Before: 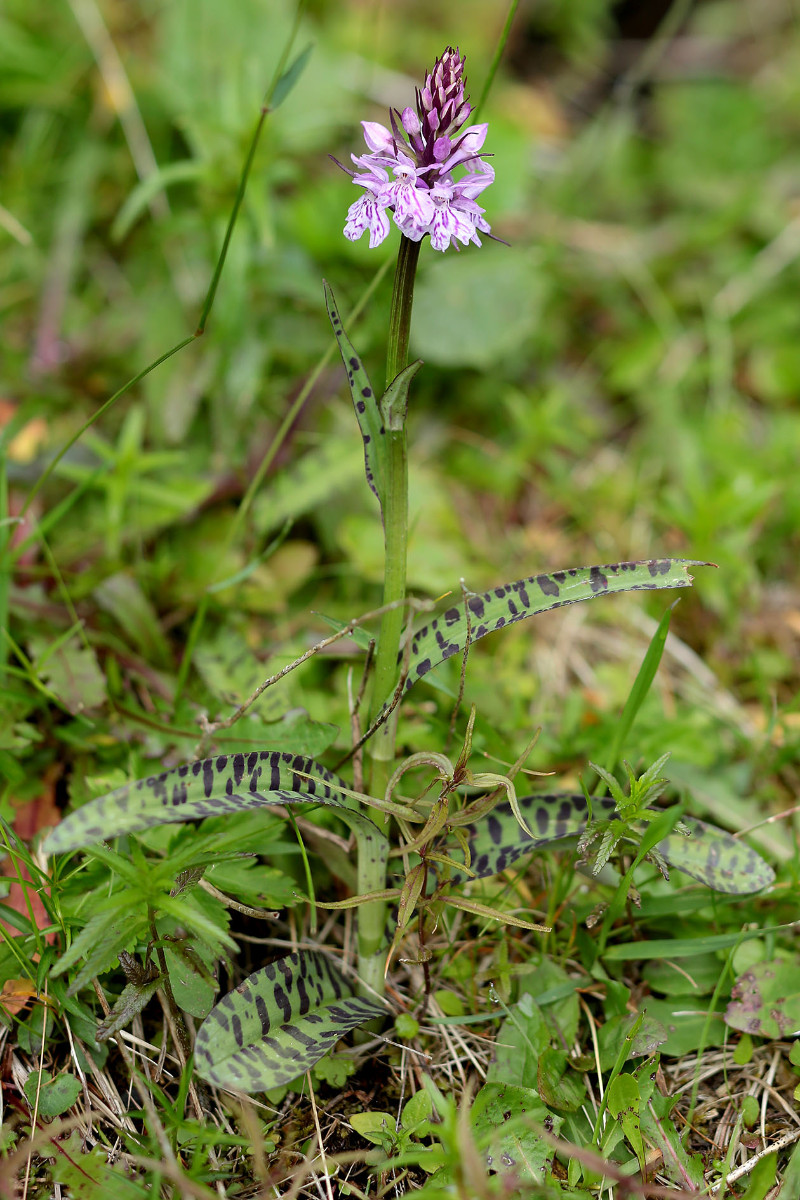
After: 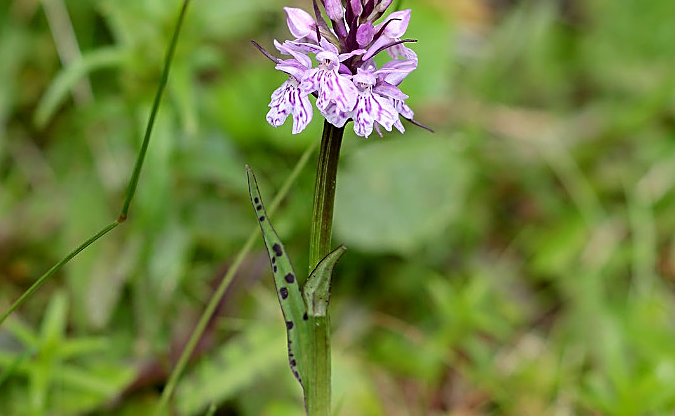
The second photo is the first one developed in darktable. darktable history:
crop and rotate: left 9.654%, top 9.53%, right 5.907%, bottom 55.802%
sharpen: on, module defaults
